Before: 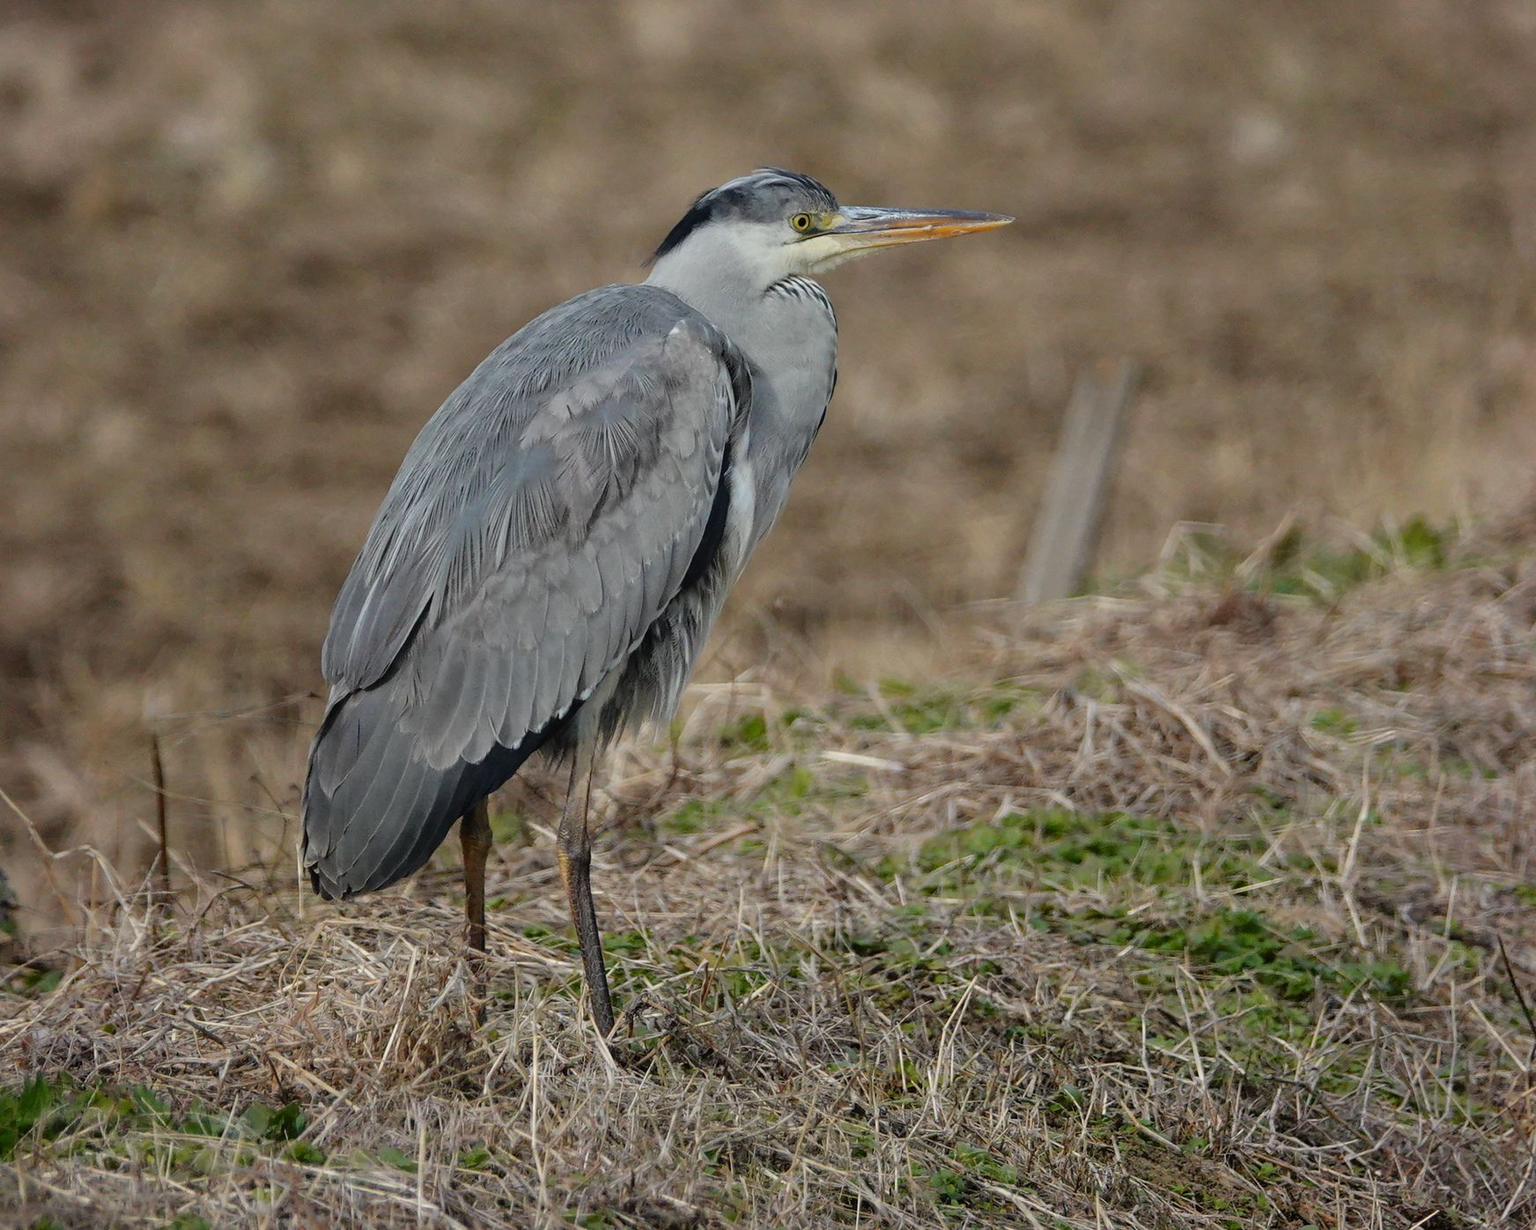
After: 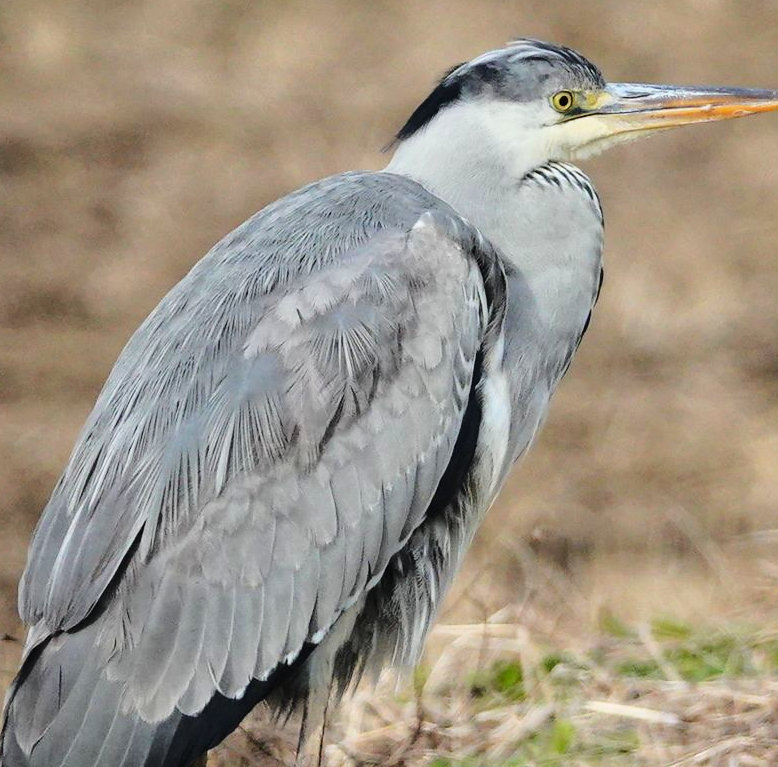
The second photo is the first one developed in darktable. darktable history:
base curve: curves: ch0 [(0, 0) (0.028, 0.03) (0.121, 0.232) (0.46, 0.748) (0.859, 0.968) (1, 1)]
crop: left 19.943%, top 10.825%, right 35.41%, bottom 34.201%
